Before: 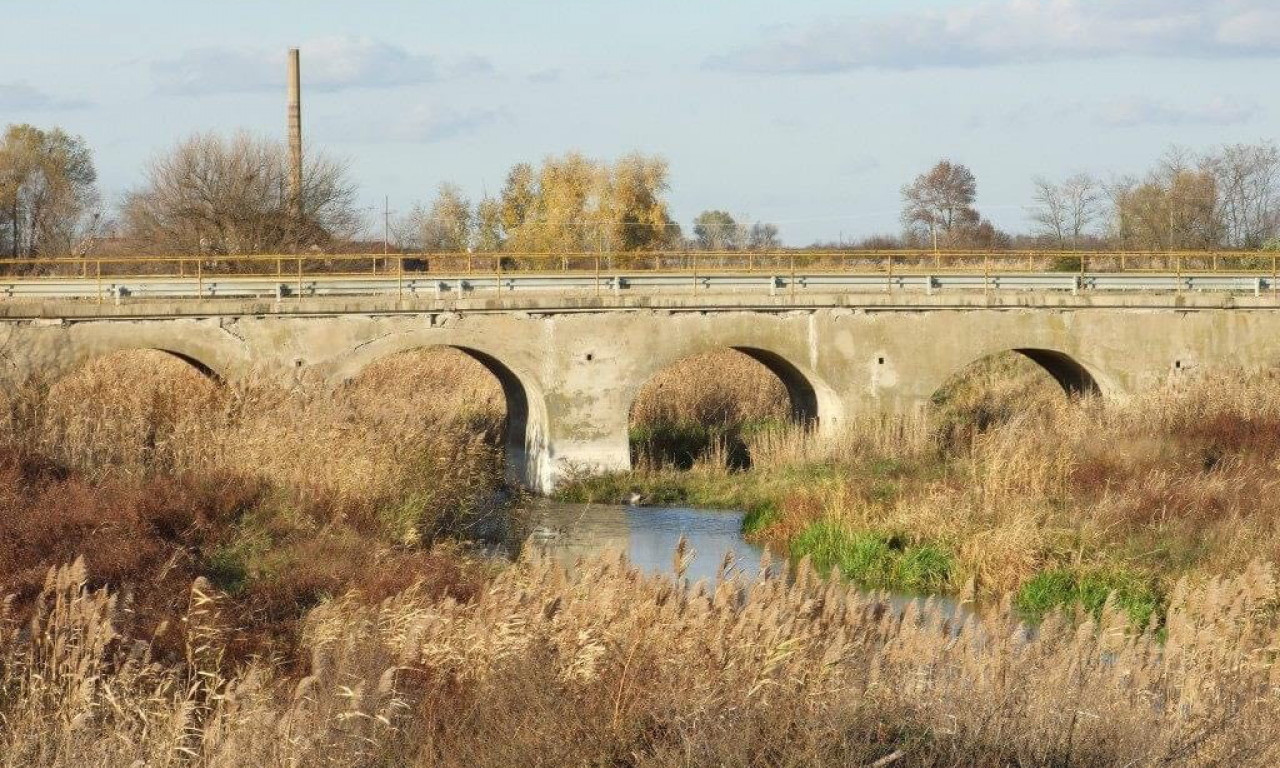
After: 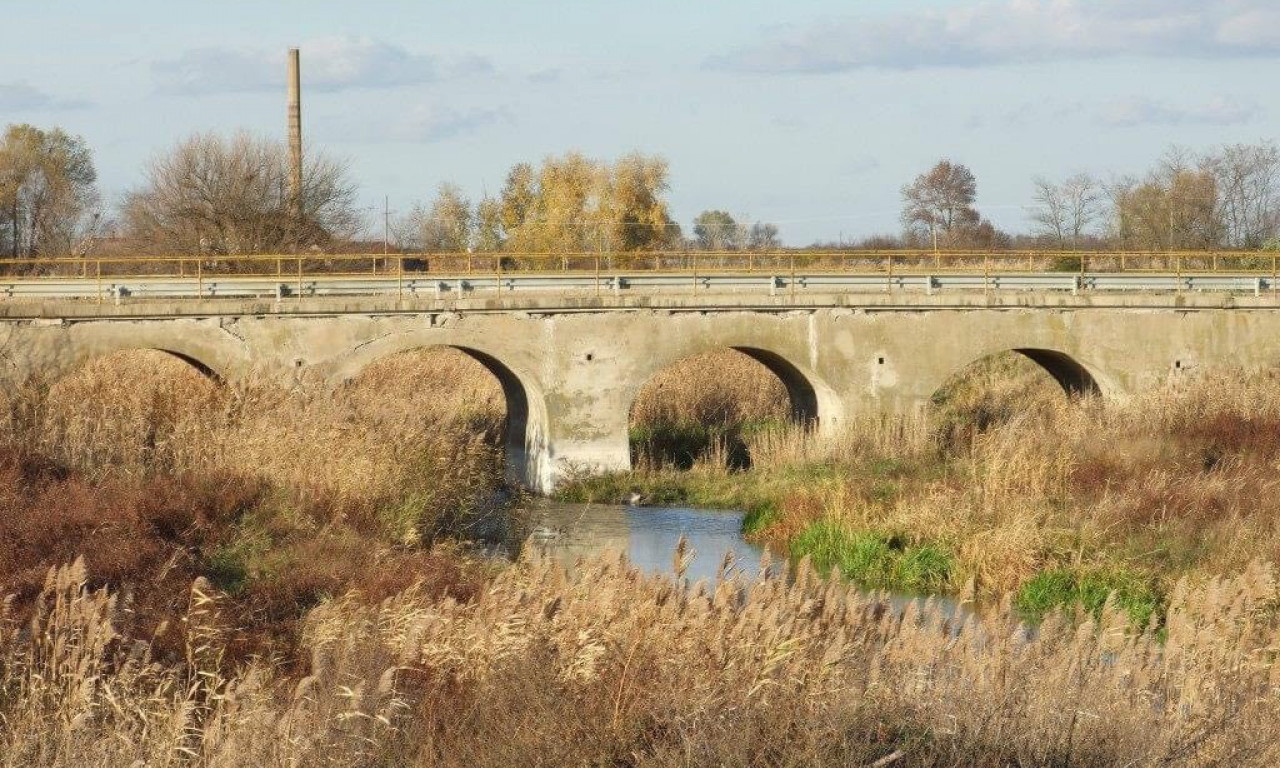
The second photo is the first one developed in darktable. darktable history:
shadows and highlights: shadows 25.18, highlights -25.37
